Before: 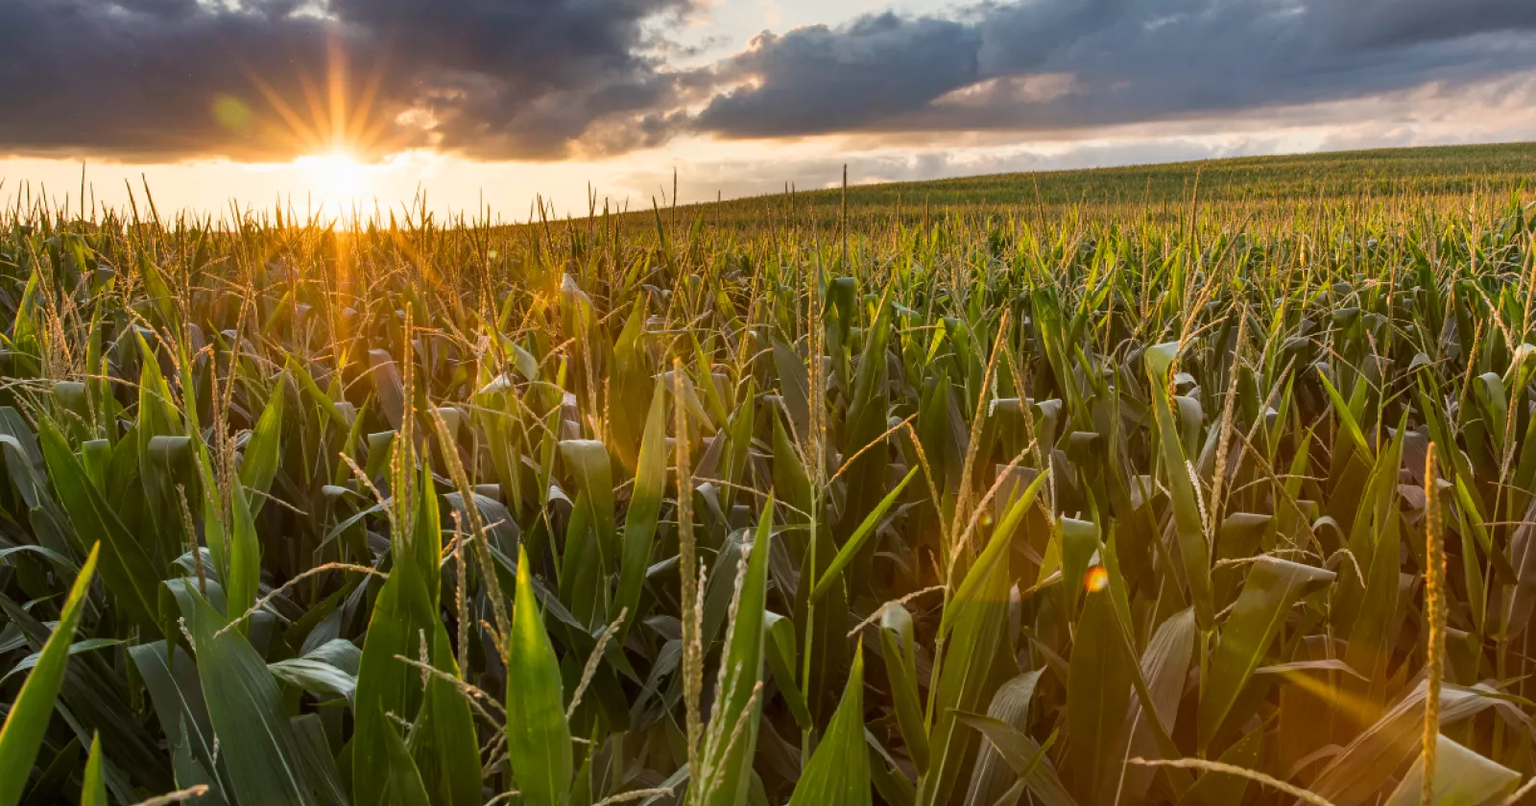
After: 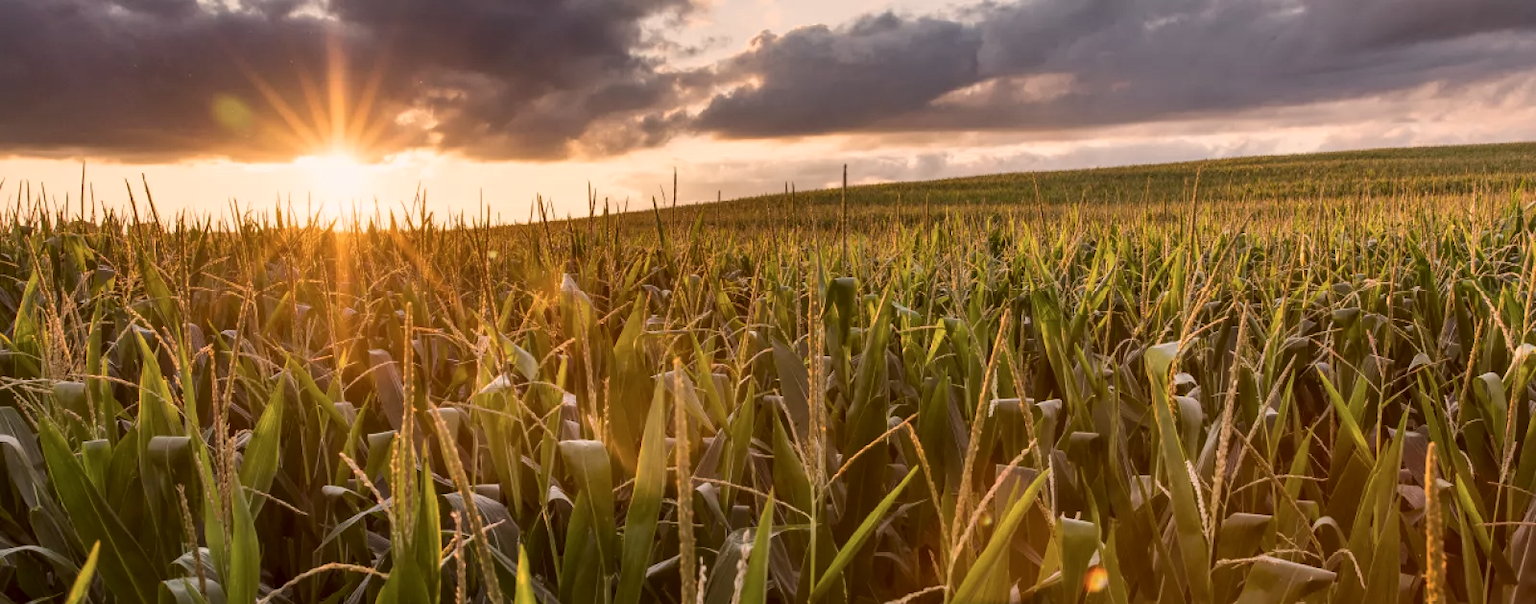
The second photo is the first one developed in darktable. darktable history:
crop: bottom 24.986%
local contrast: mode bilateral grid, contrast 20, coarseness 50, detail 119%, midtone range 0.2
exposure: exposure -0.072 EV, compensate highlight preservation false
color correction: highlights a* 10.25, highlights b* 9.64, shadows a* 8.22, shadows b* 8.22, saturation 0.793
